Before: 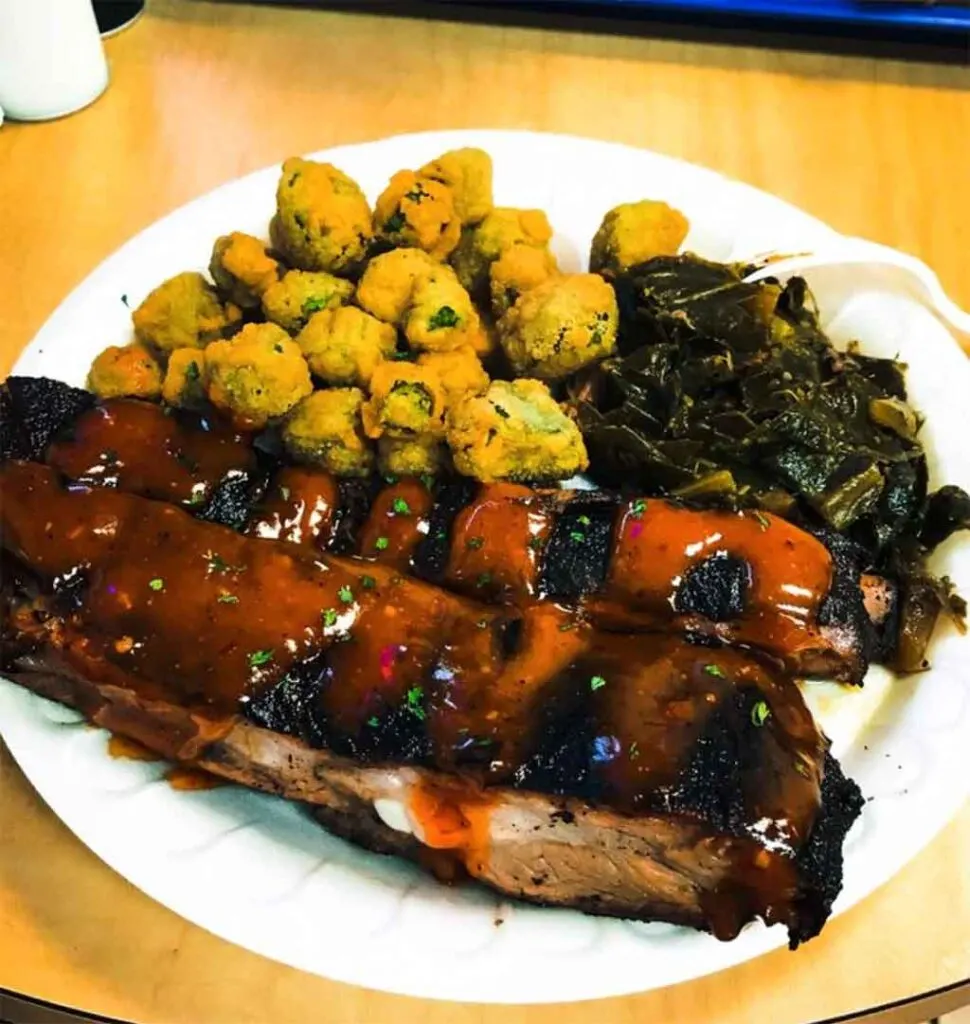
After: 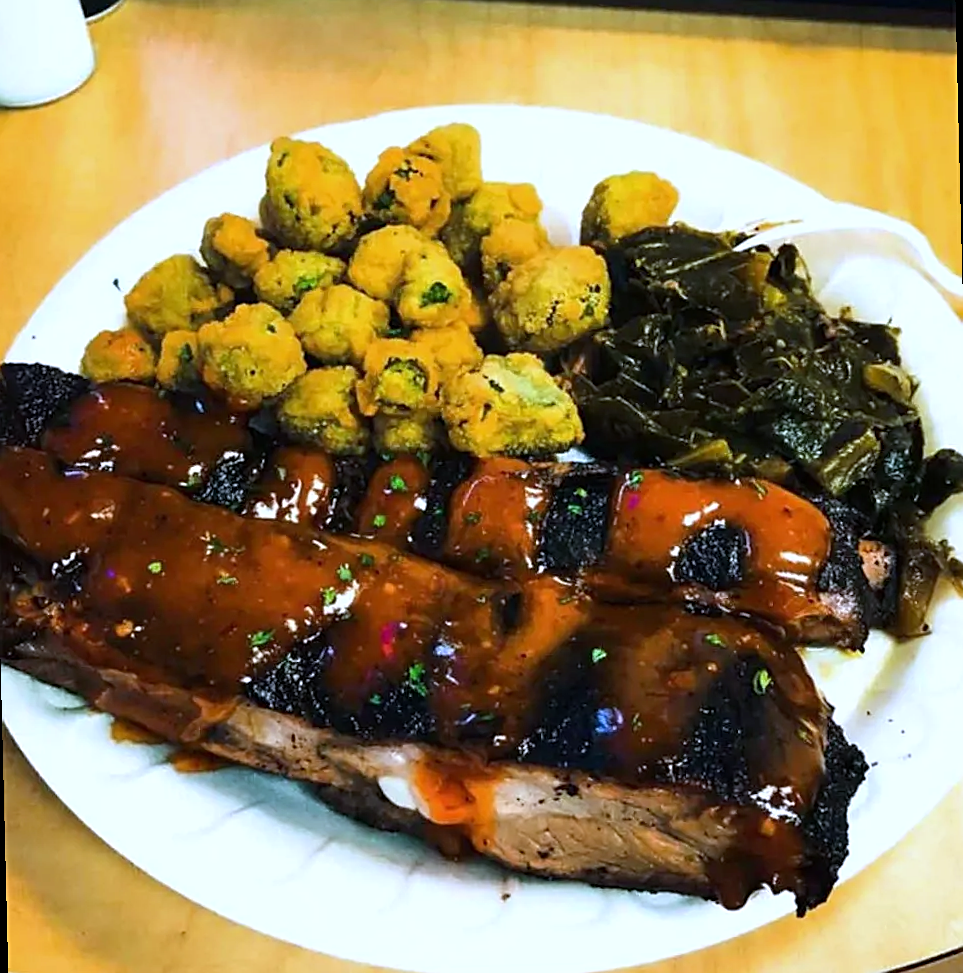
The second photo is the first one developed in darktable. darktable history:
sharpen: on, module defaults
white balance: red 0.948, green 1.02, blue 1.176
rotate and perspective: rotation -1.42°, crop left 0.016, crop right 0.984, crop top 0.035, crop bottom 0.965
